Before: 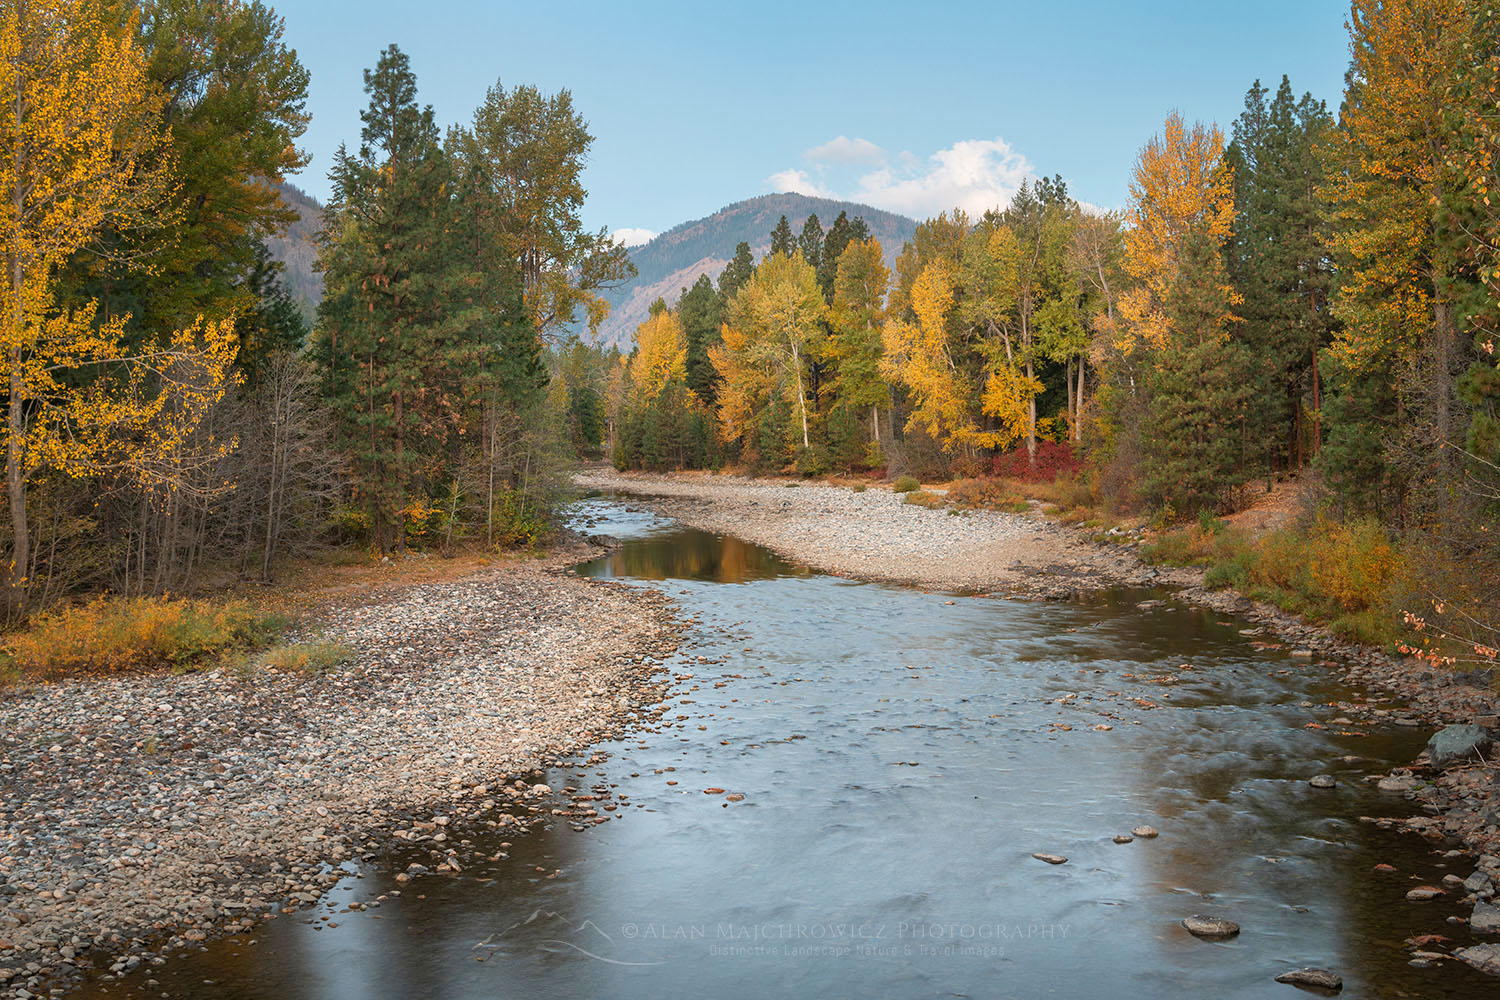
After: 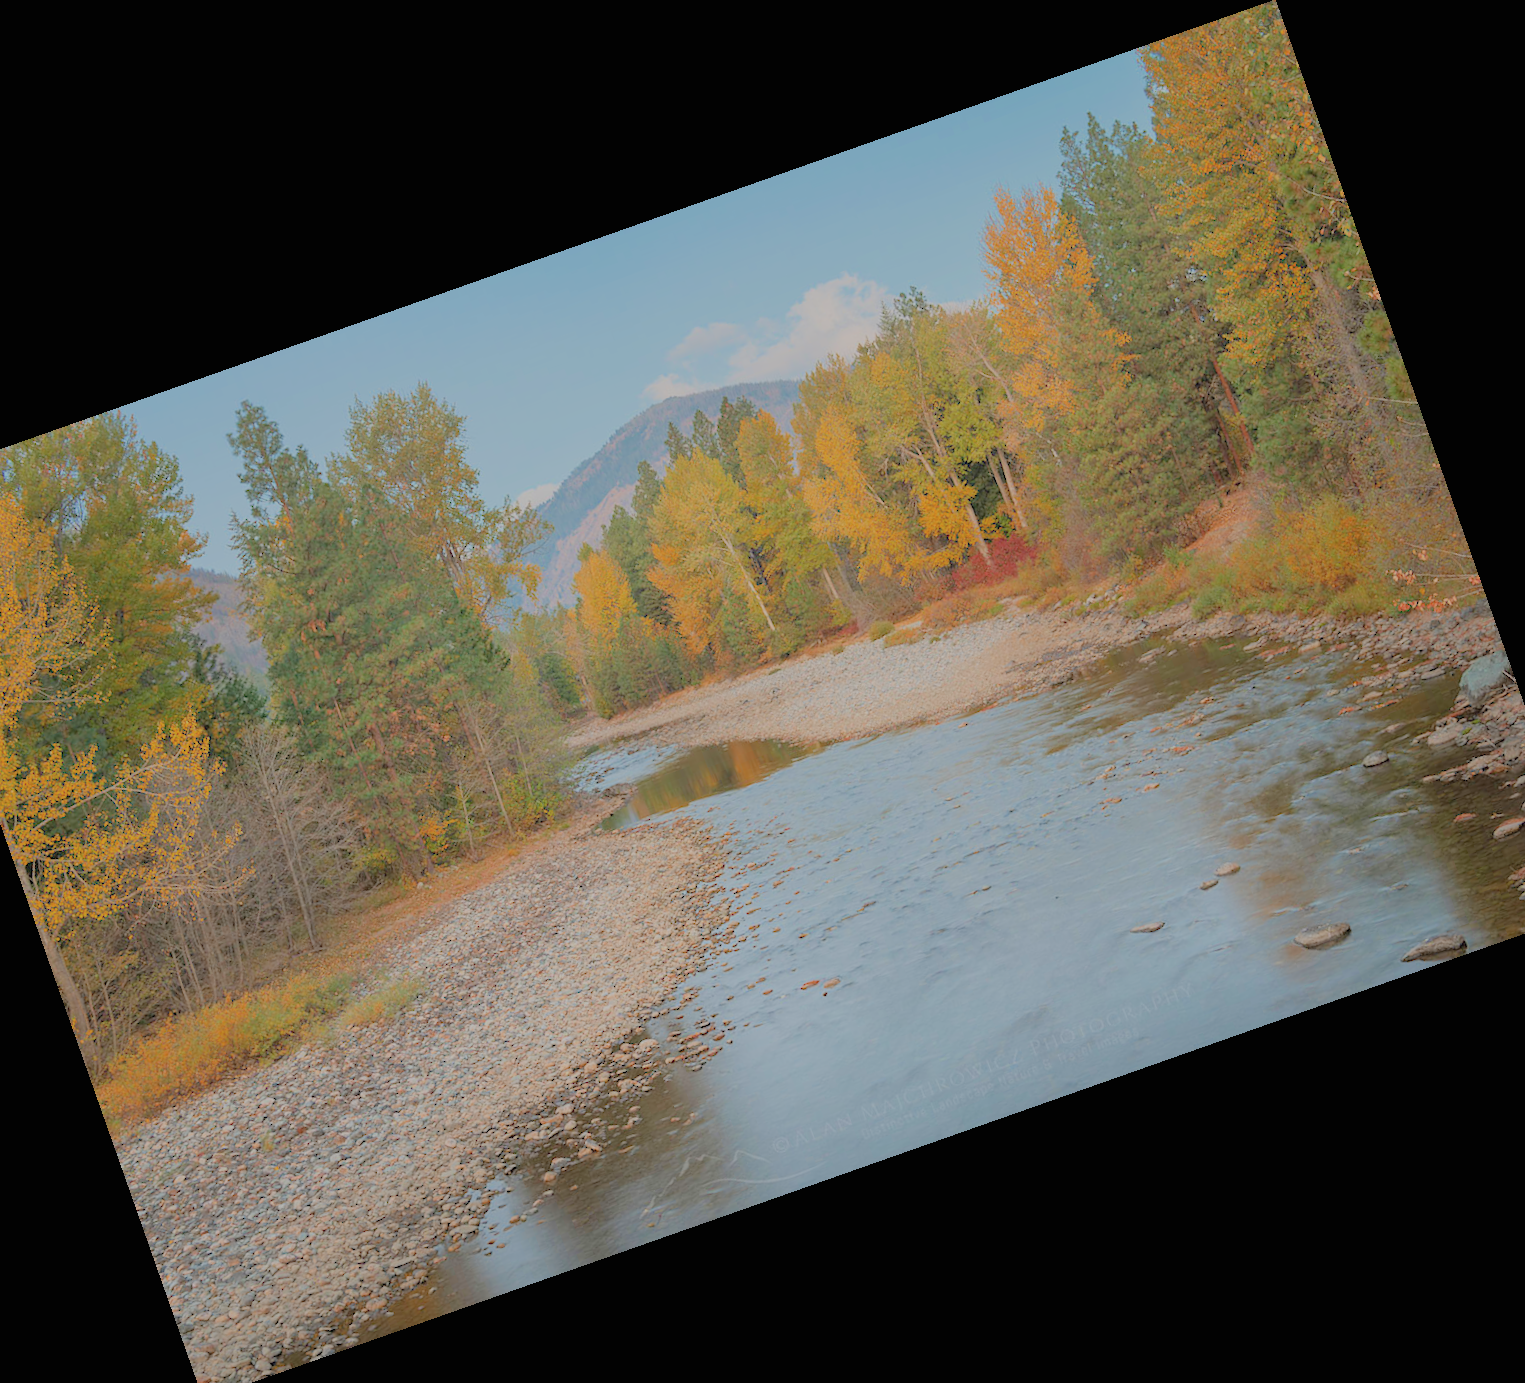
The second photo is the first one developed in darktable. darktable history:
contrast brightness saturation: brightness 0.13
shadows and highlights: shadows -10, white point adjustment 1.5, highlights 10
rotate and perspective: rotation -1.42°, crop left 0.016, crop right 0.984, crop top 0.035, crop bottom 0.965
crop and rotate: angle 19.43°, left 6.812%, right 4.125%, bottom 1.087%
filmic rgb: black relative exposure -14 EV, white relative exposure 8 EV, threshold 3 EV, hardness 3.74, latitude 50%, contrast 0.5, color science v5 (2021), contrast in shadows safe, contrast in highlights safe, enable highlight reconstruction true
